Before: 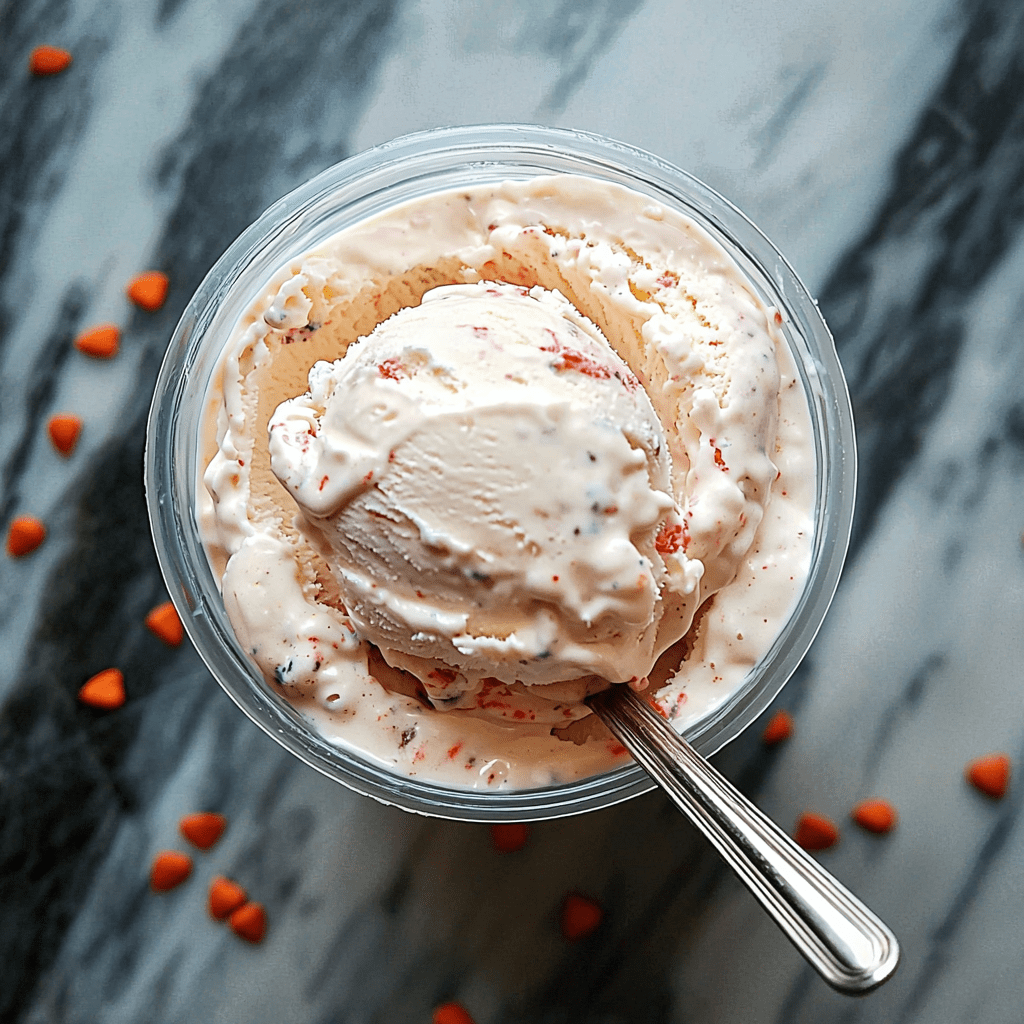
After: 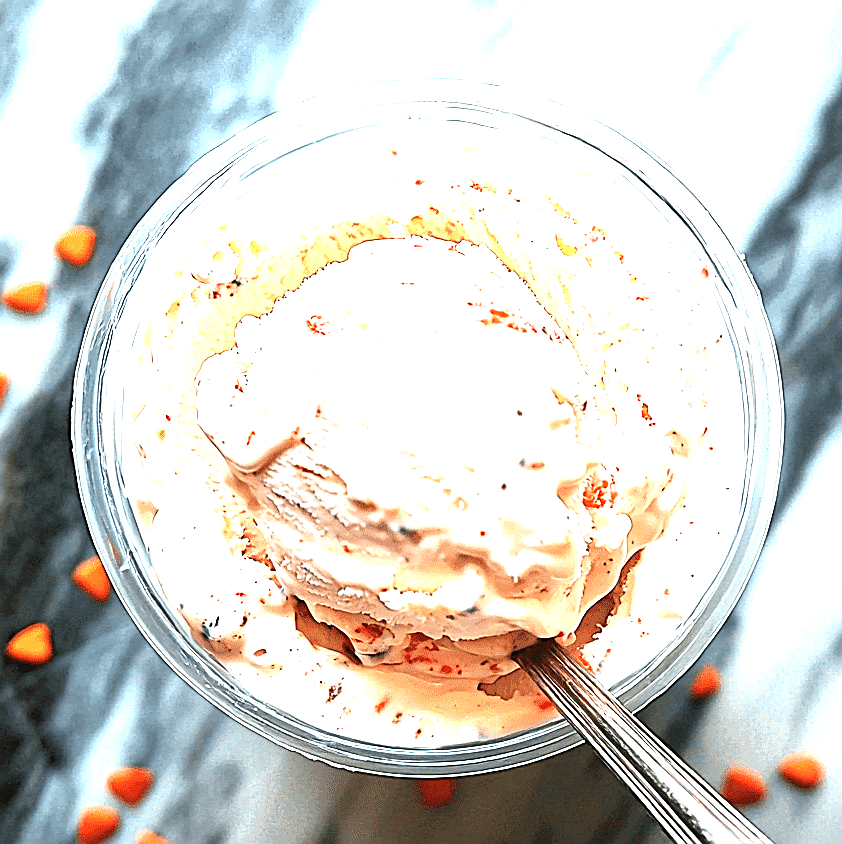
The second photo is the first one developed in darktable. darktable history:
sharpen: on, module defaults
crop and rotate: left 7.191%, top 4.427%, right 10.548%, bottom 13.105%
exposure: exposure 2.046 EV, compensate highlight preservation false
contrast brightness saturation: contrast 0.071
